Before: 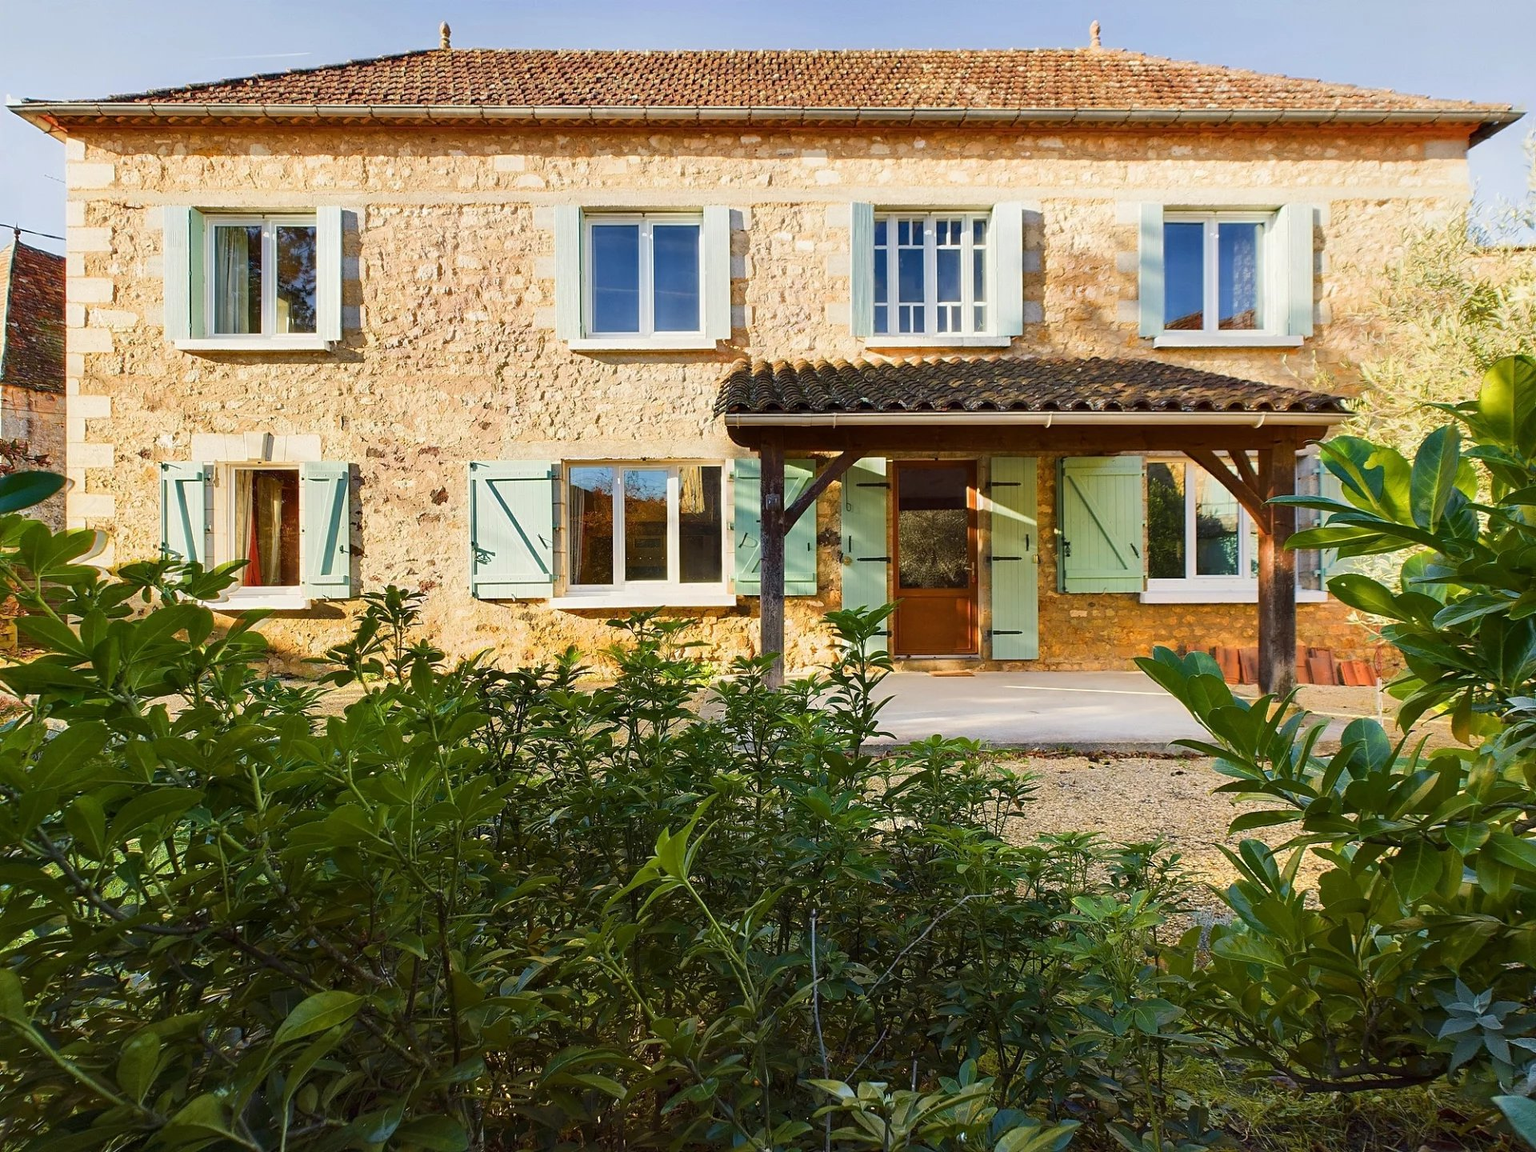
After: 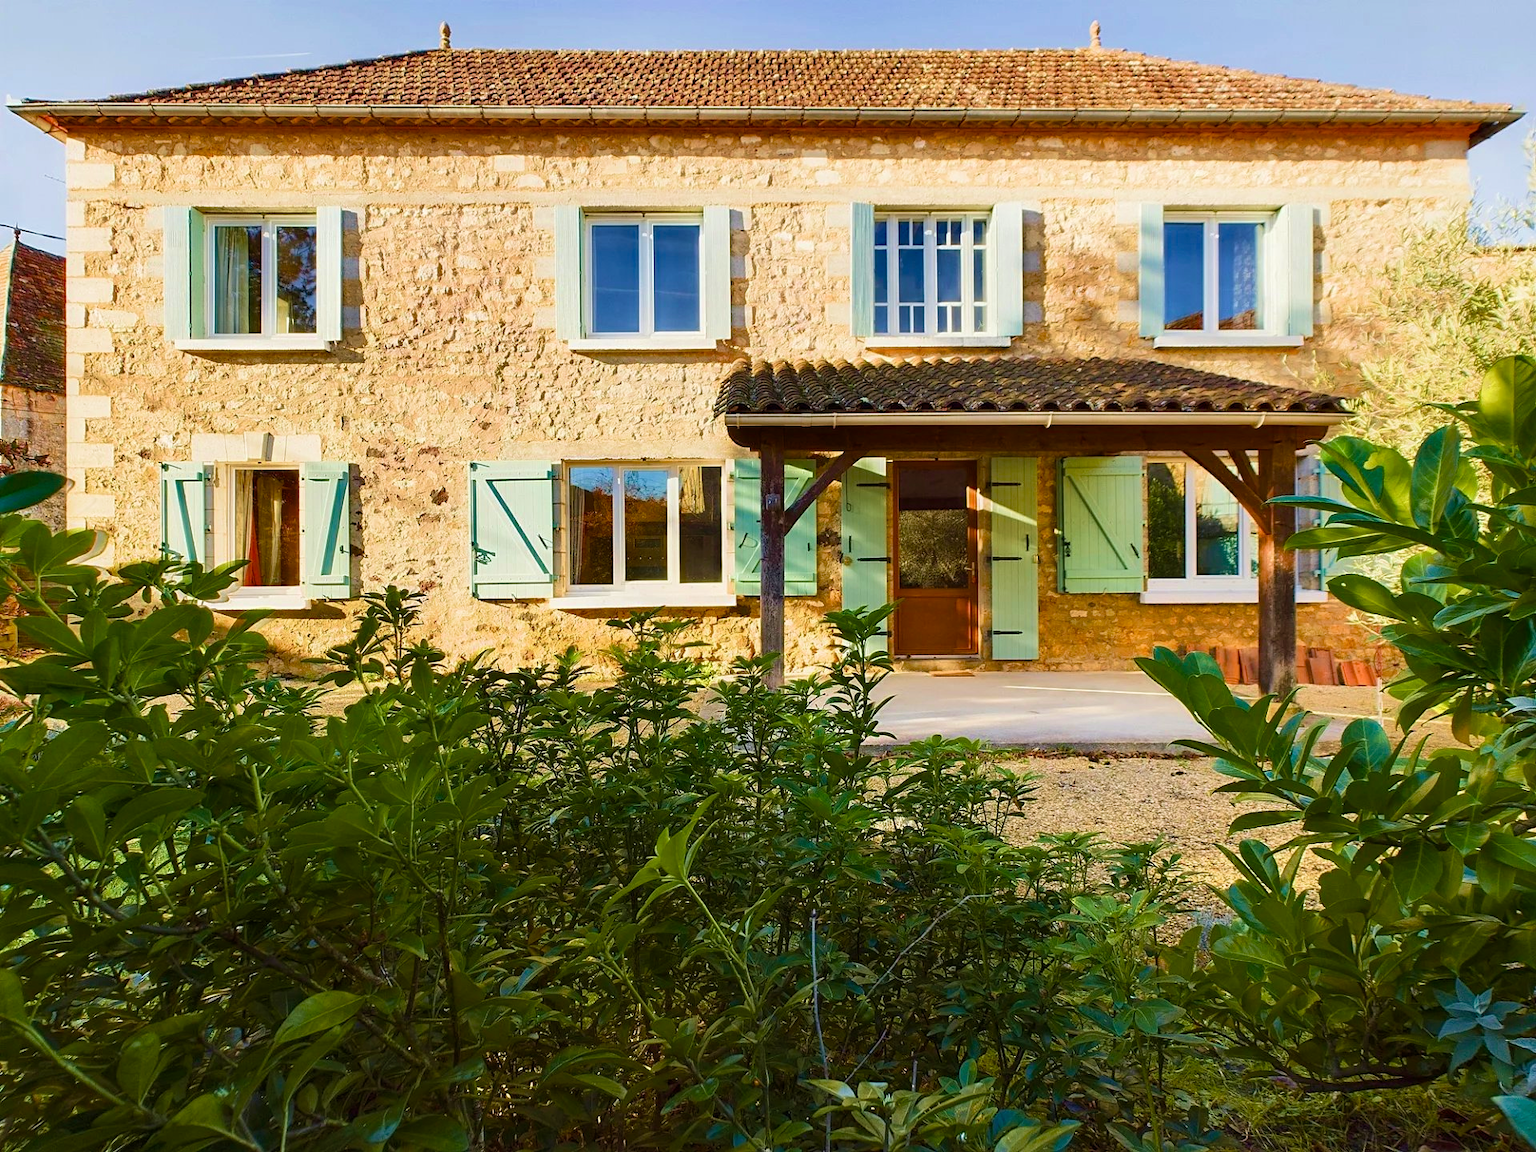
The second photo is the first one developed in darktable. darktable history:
velvia: strength 45%
color balance rgb: perceptual saturation grading › global saturation 20%, perceptual saturation grading › highlights -25%, perceptual saturation grading › shadows 25%
